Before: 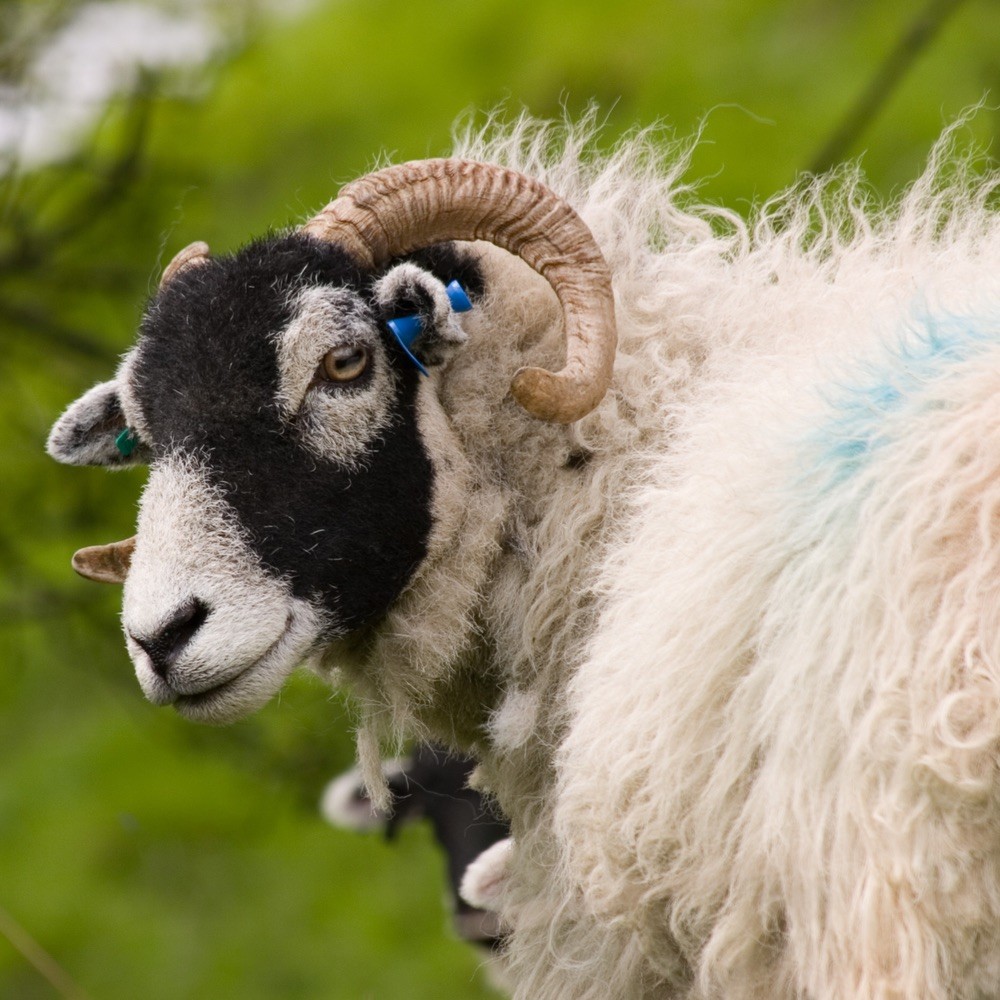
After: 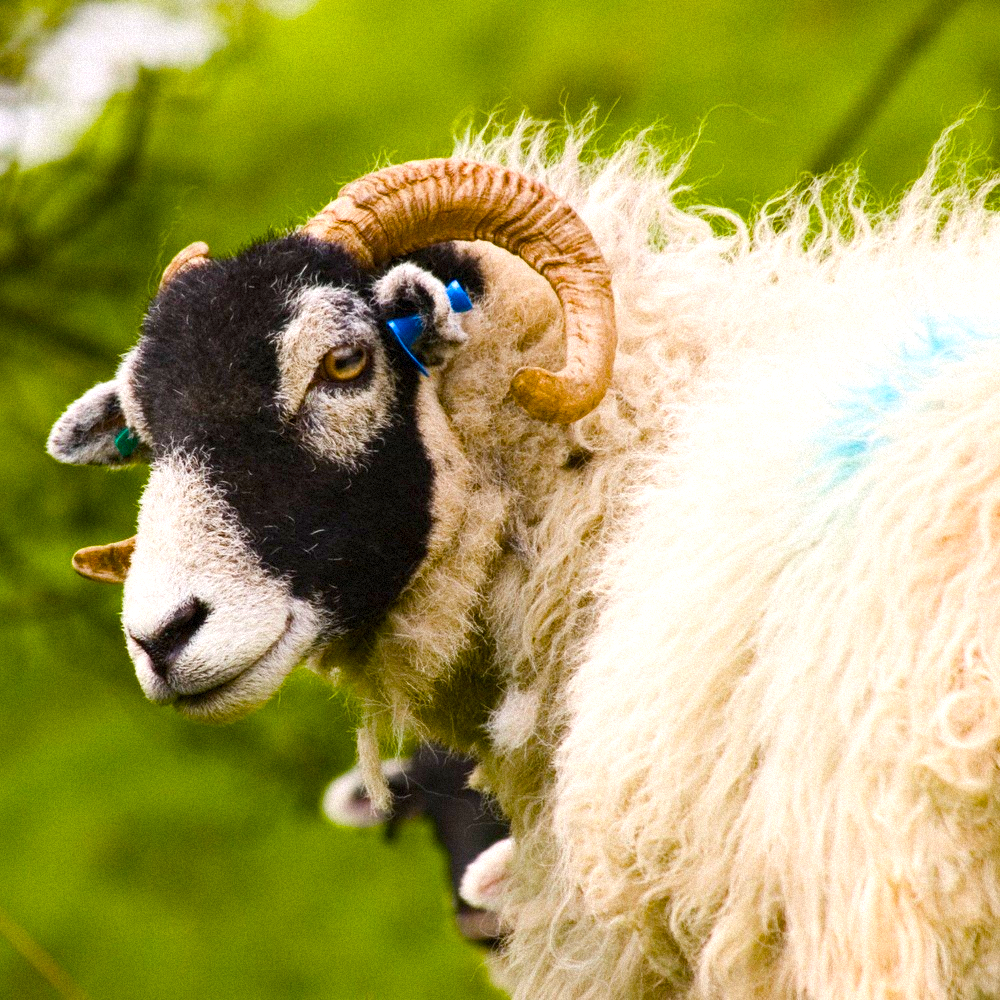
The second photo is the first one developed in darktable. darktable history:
contrast brightness saturation: contrast 0.15, brightness 0.05
grain: mid-tones bias 0%
color balance rgb: linear chroma grading › shadows 10%, linear chroma grading › highlights 10%, linear chroma grading › global chroma 15%, linear chroma grading › mid-tones 15%, perceptual saturation grading › global saturation 40%, perceptual saturation grading › highlights -25%, perceptual saturation grading › mid-tones 35%, perceptual saturation grading › shadows 35%, perceptual brilliance grading › global brilliance 11.29%, global vibrance 11.29%
